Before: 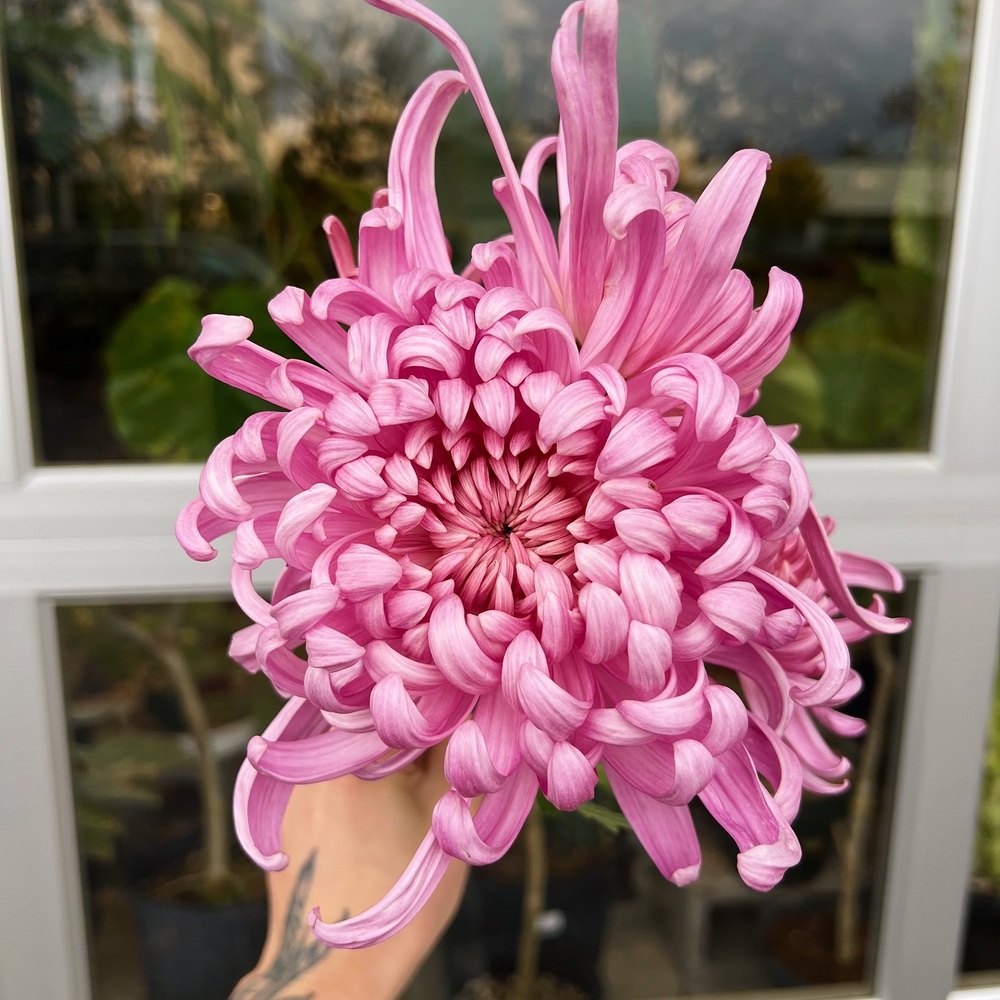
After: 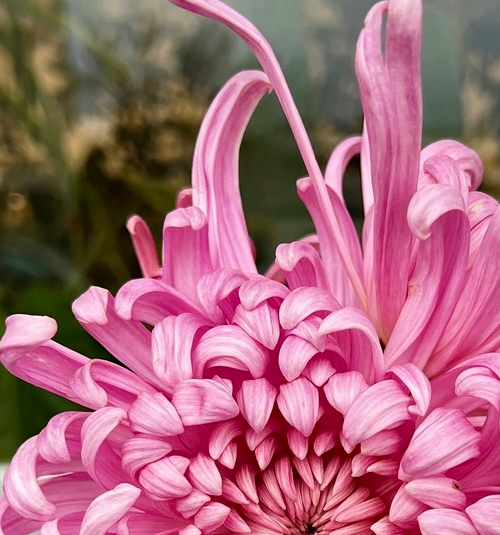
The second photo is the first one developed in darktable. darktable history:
crop: left 19.695%, right 30.226%, bottom 46.492%
haze removal: adaptive false
